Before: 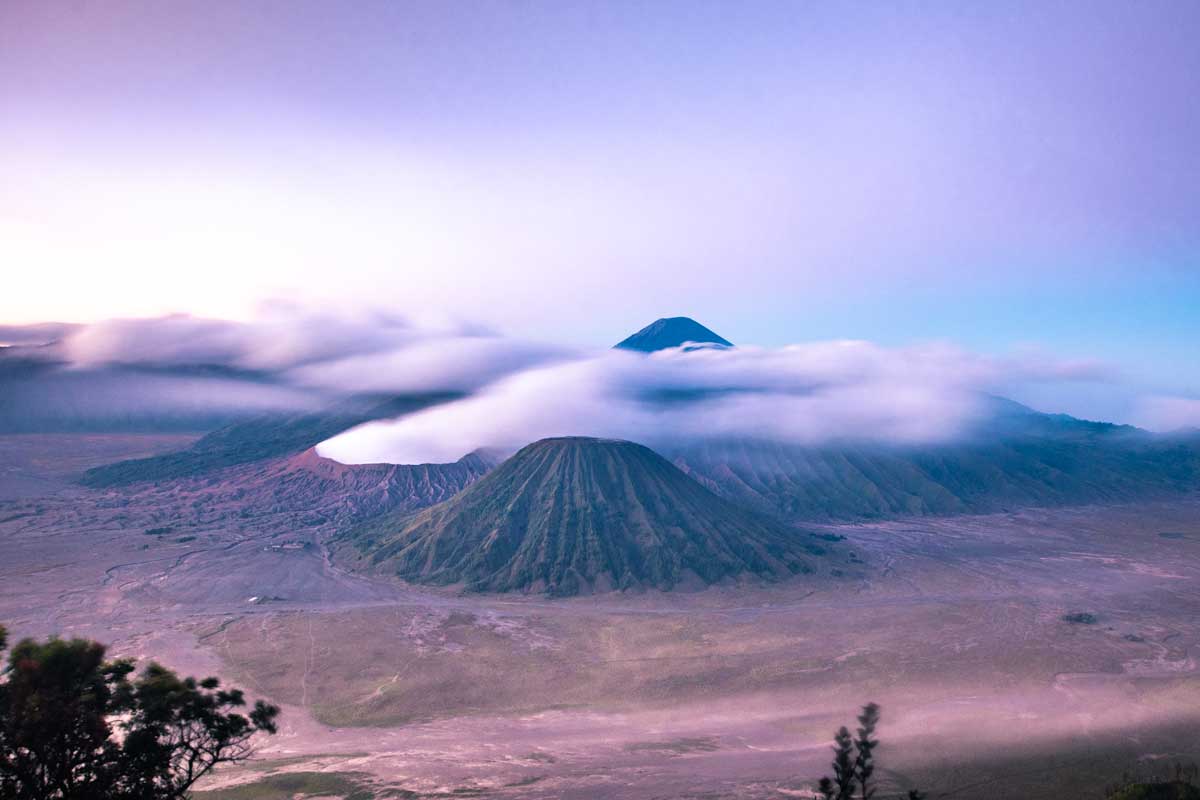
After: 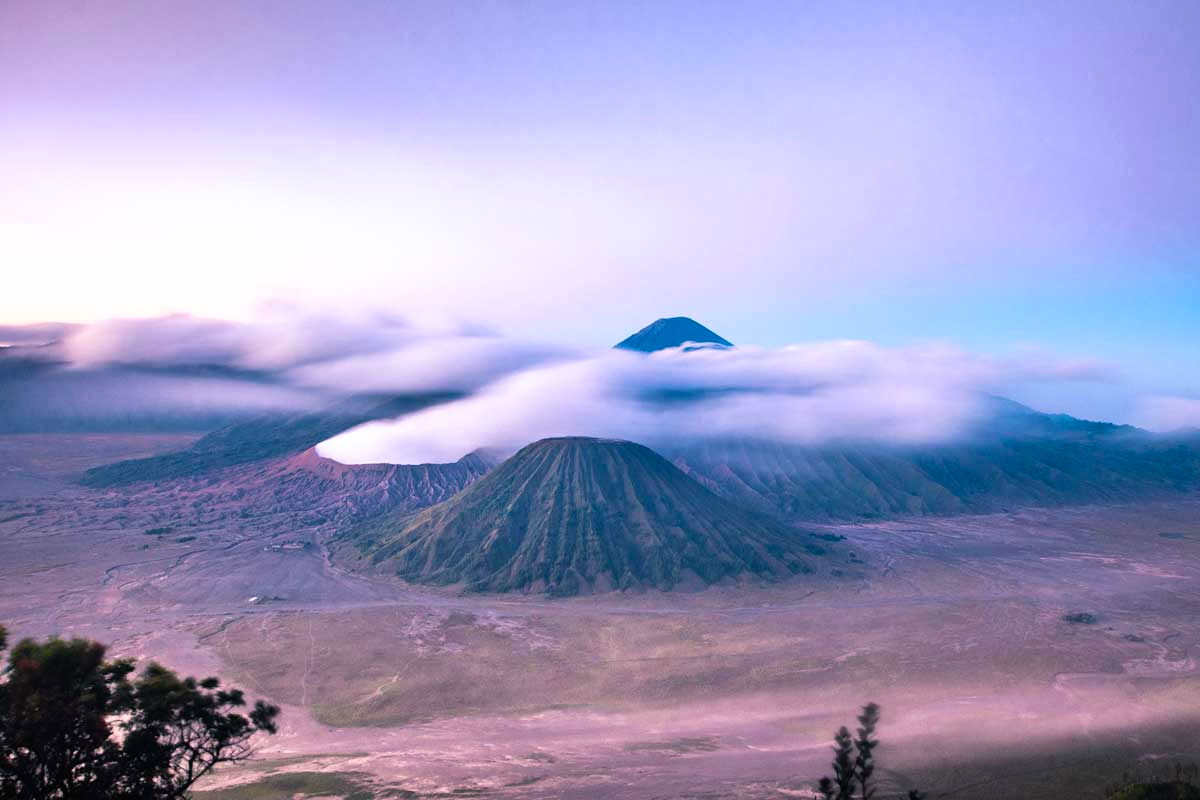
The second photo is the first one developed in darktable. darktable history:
contrast brightness saturation: contrast 0.097, brightness 0.025, saturation 0.09
